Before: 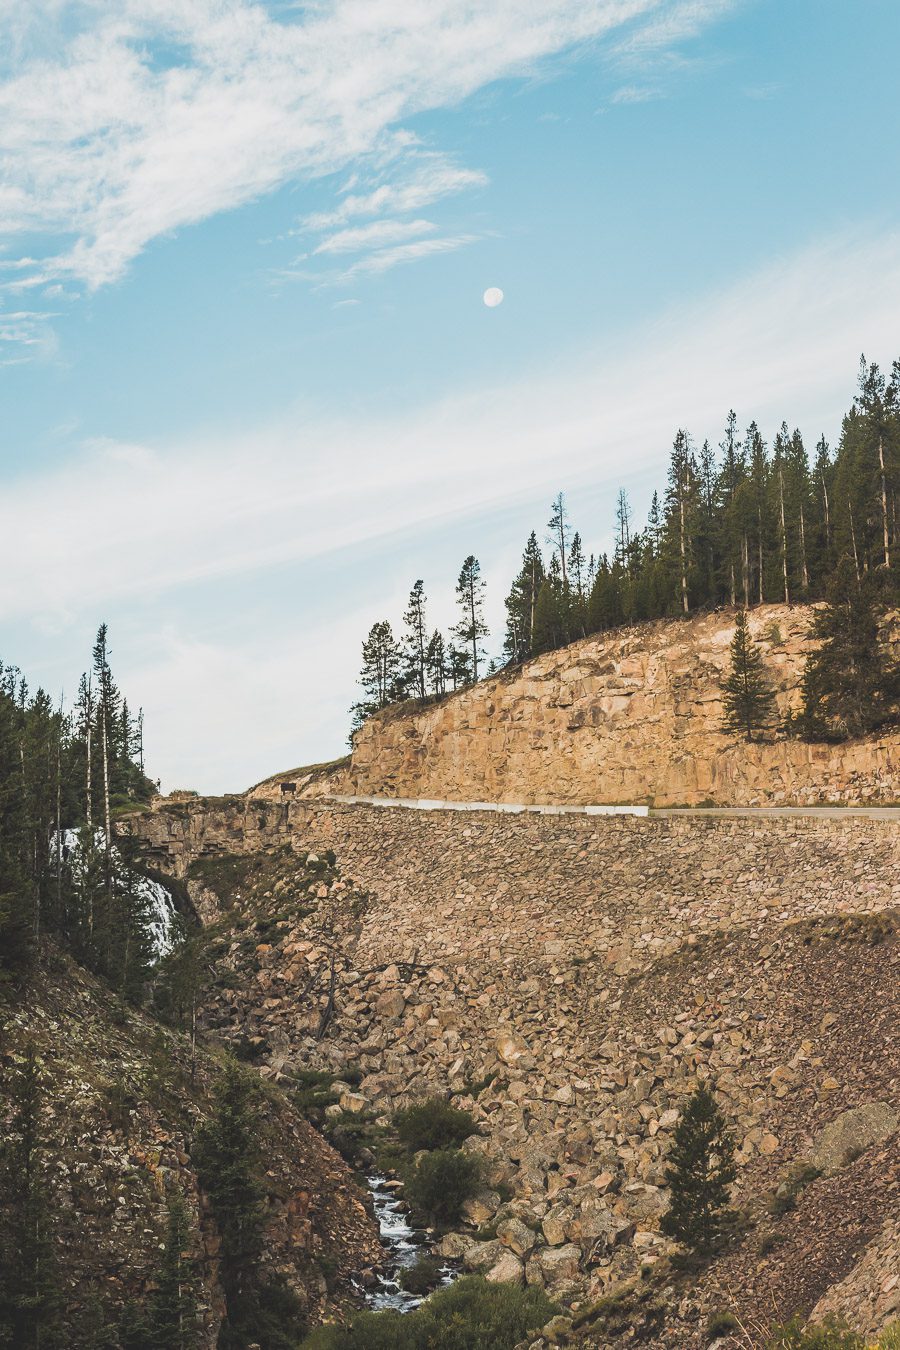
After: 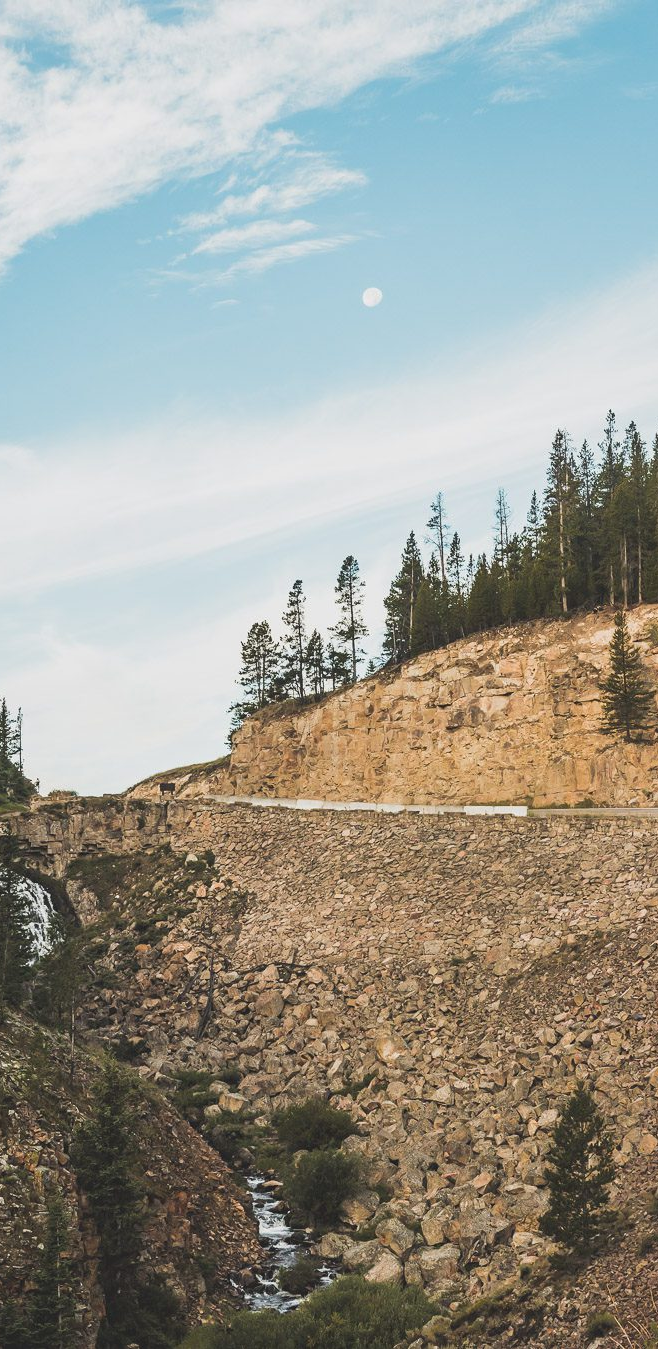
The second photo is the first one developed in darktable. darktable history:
crop: left 13.499%, top 0%, right 13.296%
